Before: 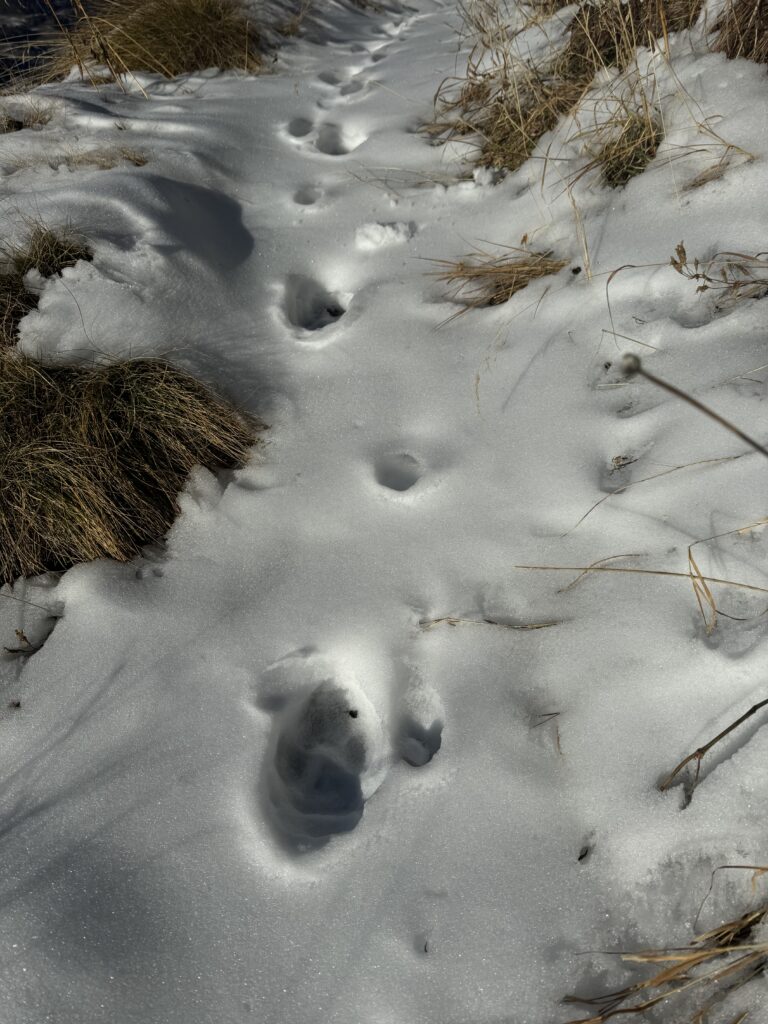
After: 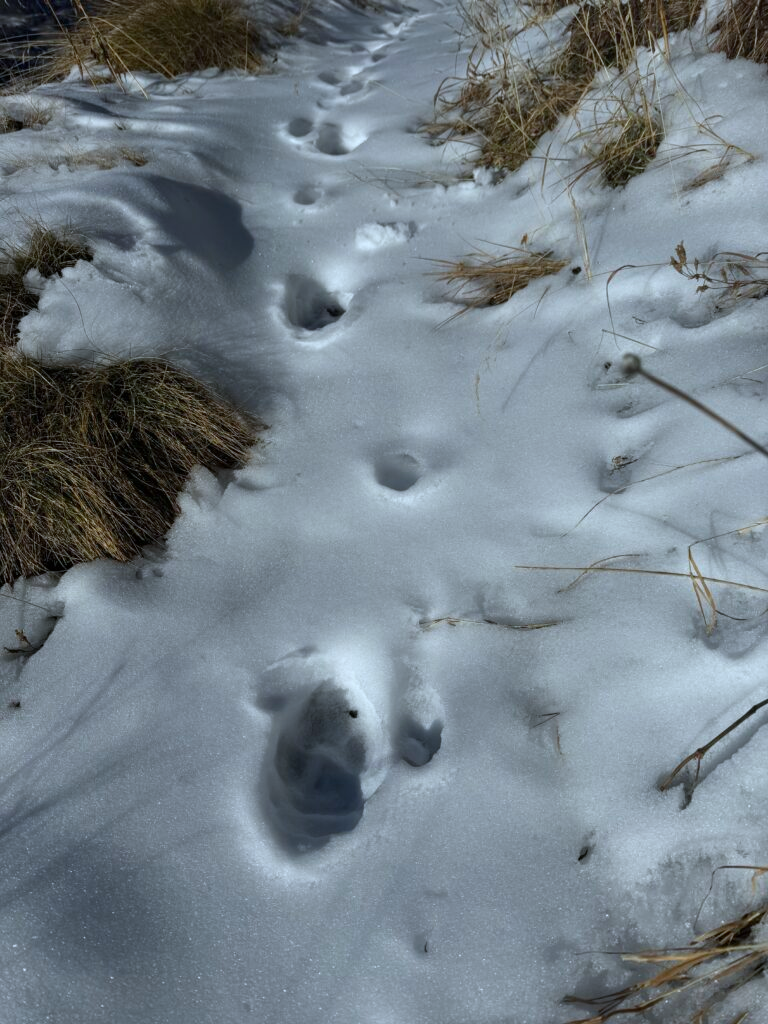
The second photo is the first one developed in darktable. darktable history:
white balance: red 0.931, blue 1.11
tone equalizer: -7 EV 0.18 EV, -6 EV 0.12 EV, -5 EV 0.08 EV, -4 EV 0.04 EV, -2 EV -0.02 EV, -1 EV -0.04 EV, +0 EV -0.06 EV, luminance estimator HSV value / RGB max
shadows and highlights: radius 125.46, shadows 30.51, highlights -30.51, low approximation 0.01, soften with gaussian
